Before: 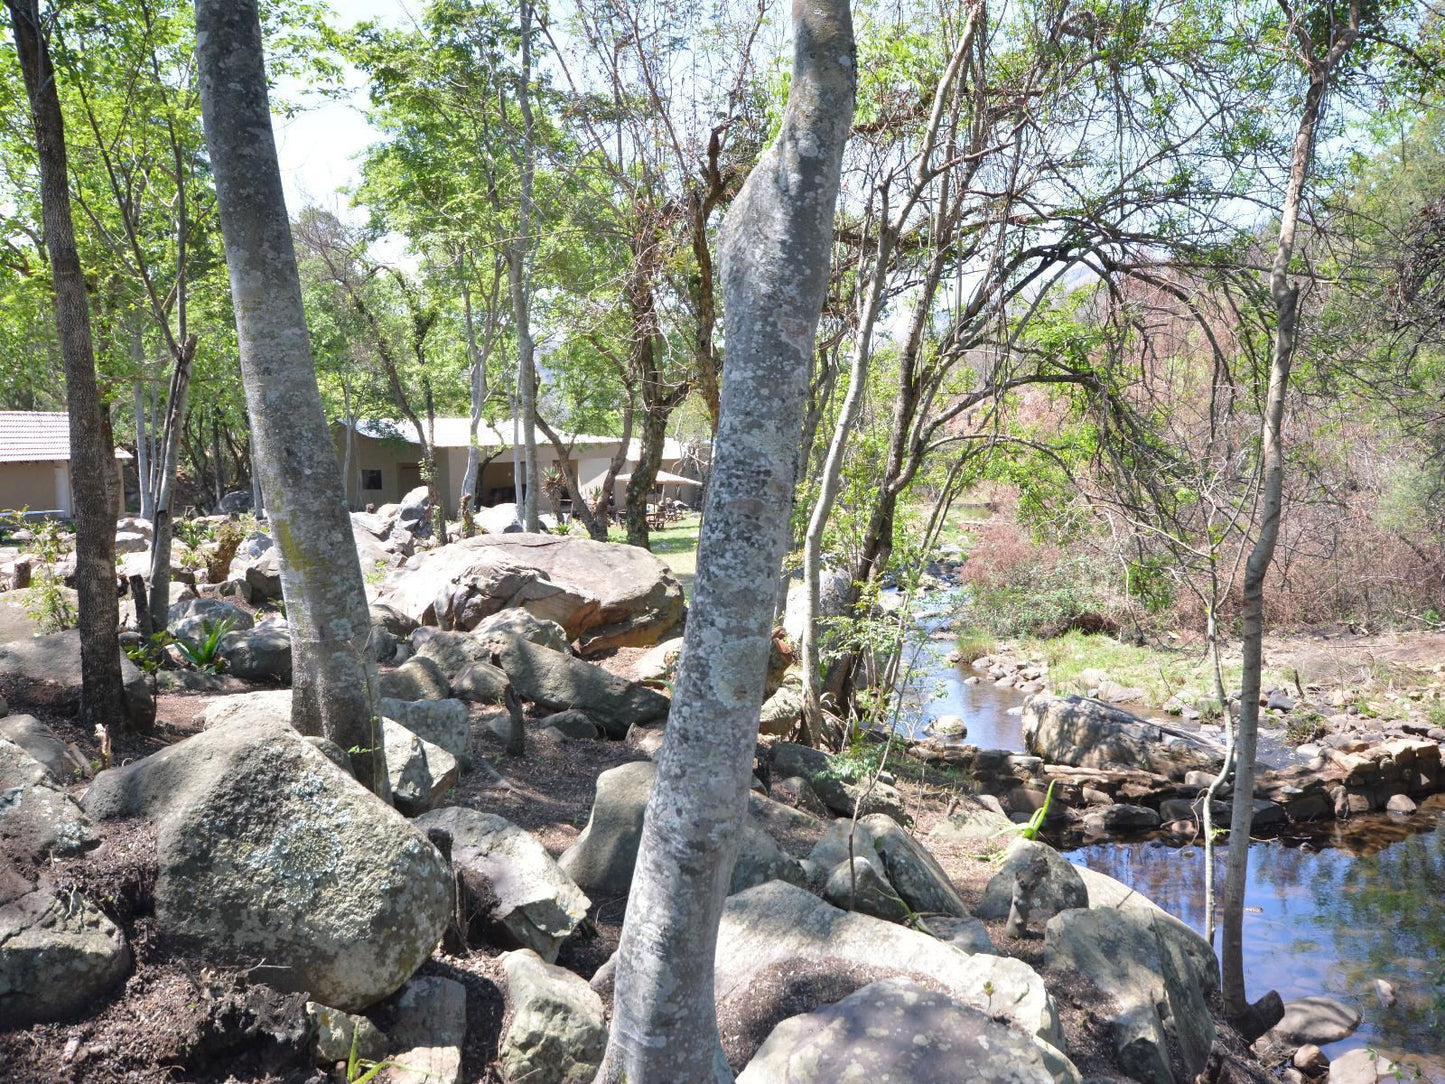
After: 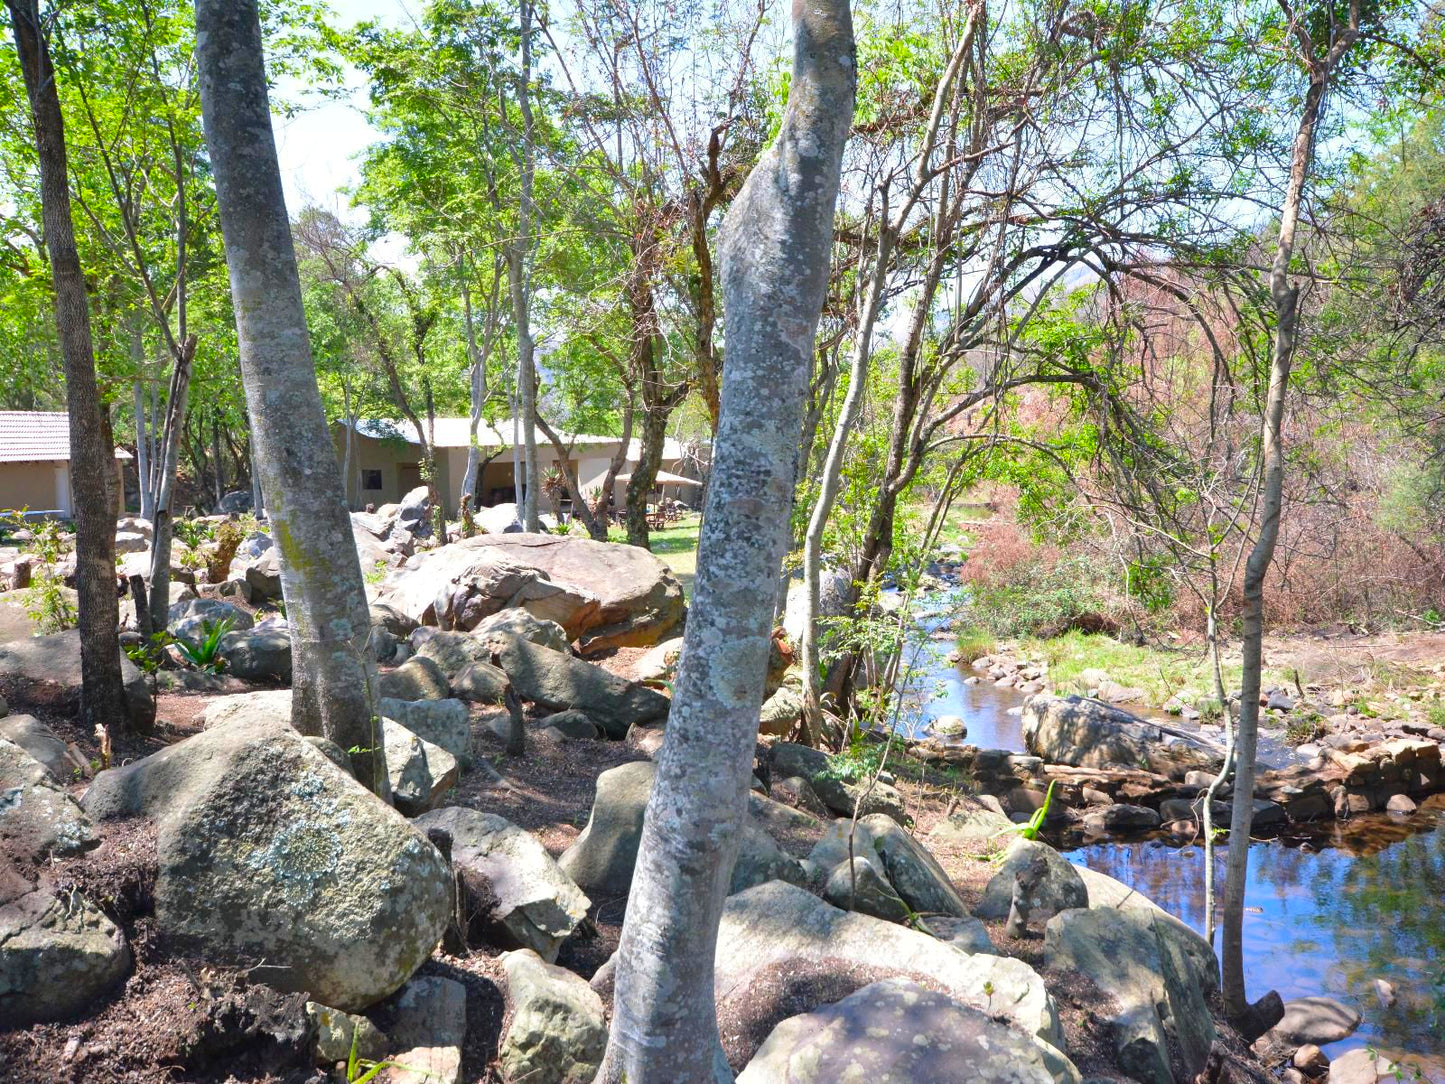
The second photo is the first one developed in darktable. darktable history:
tone equalizer: mask exposure compensation -0.51 EV
contrast brightness saturation: saturation 0.491
